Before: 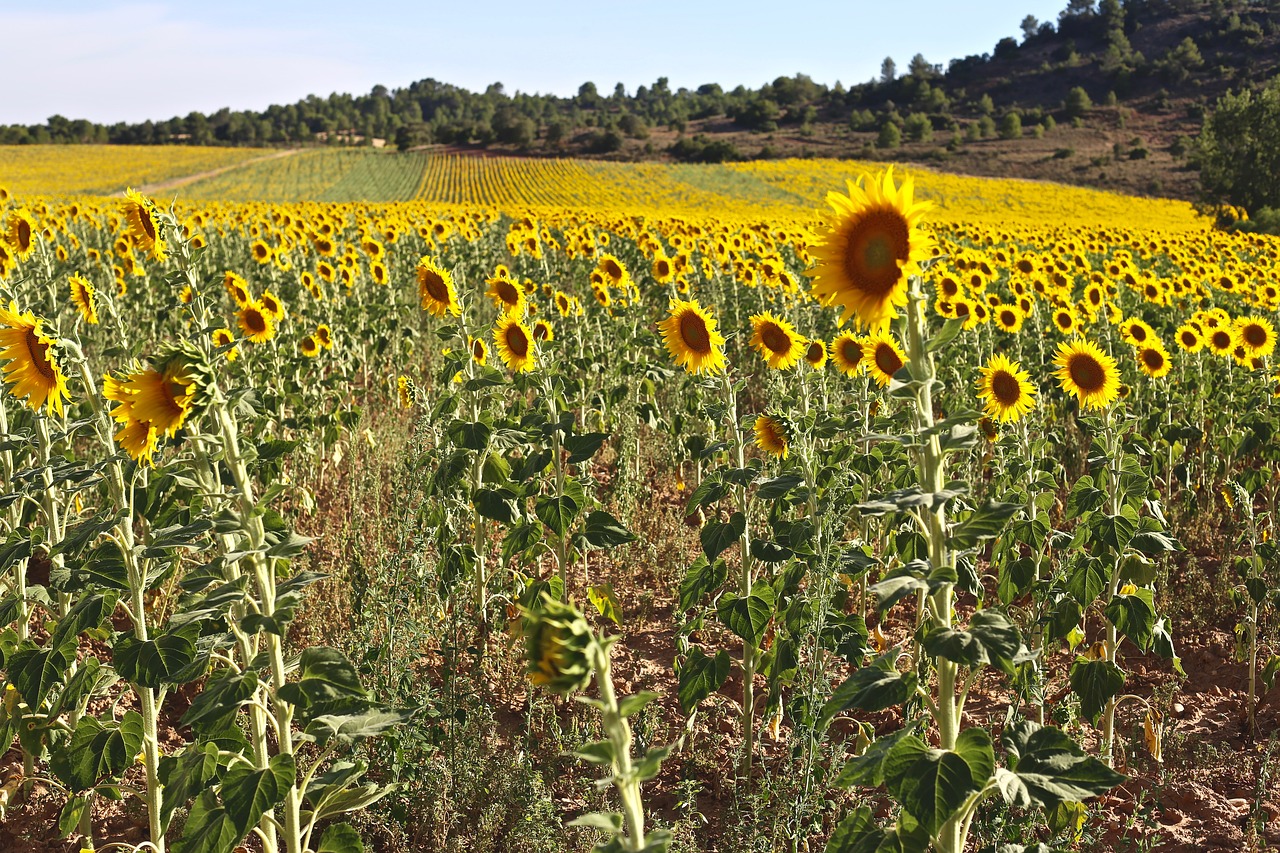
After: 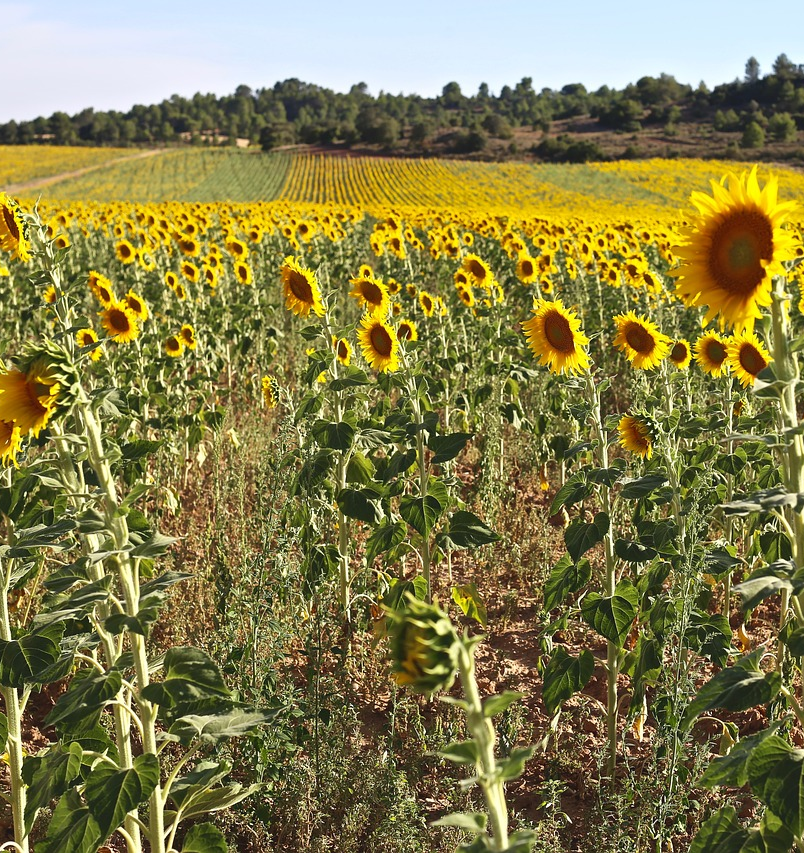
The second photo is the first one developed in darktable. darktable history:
white balance: emerald 1
crop: left 10.644%, right 26.528%
